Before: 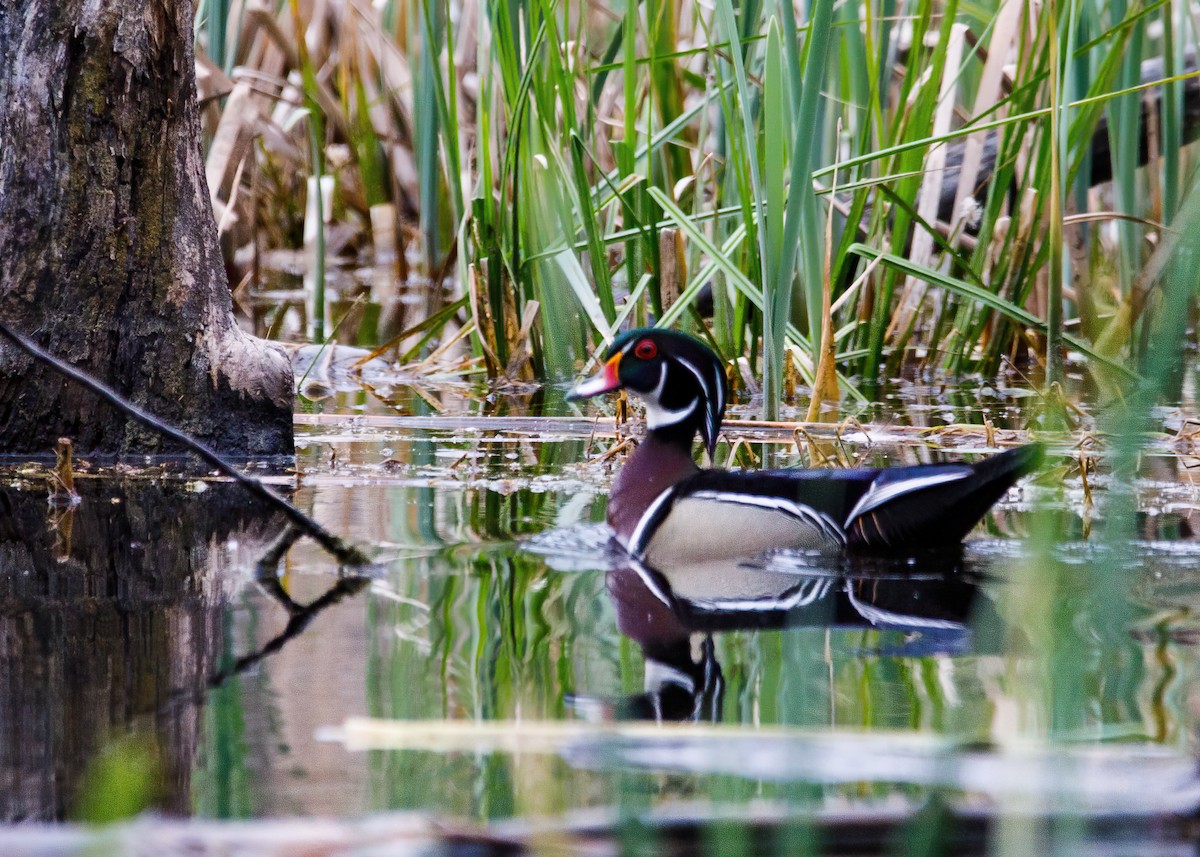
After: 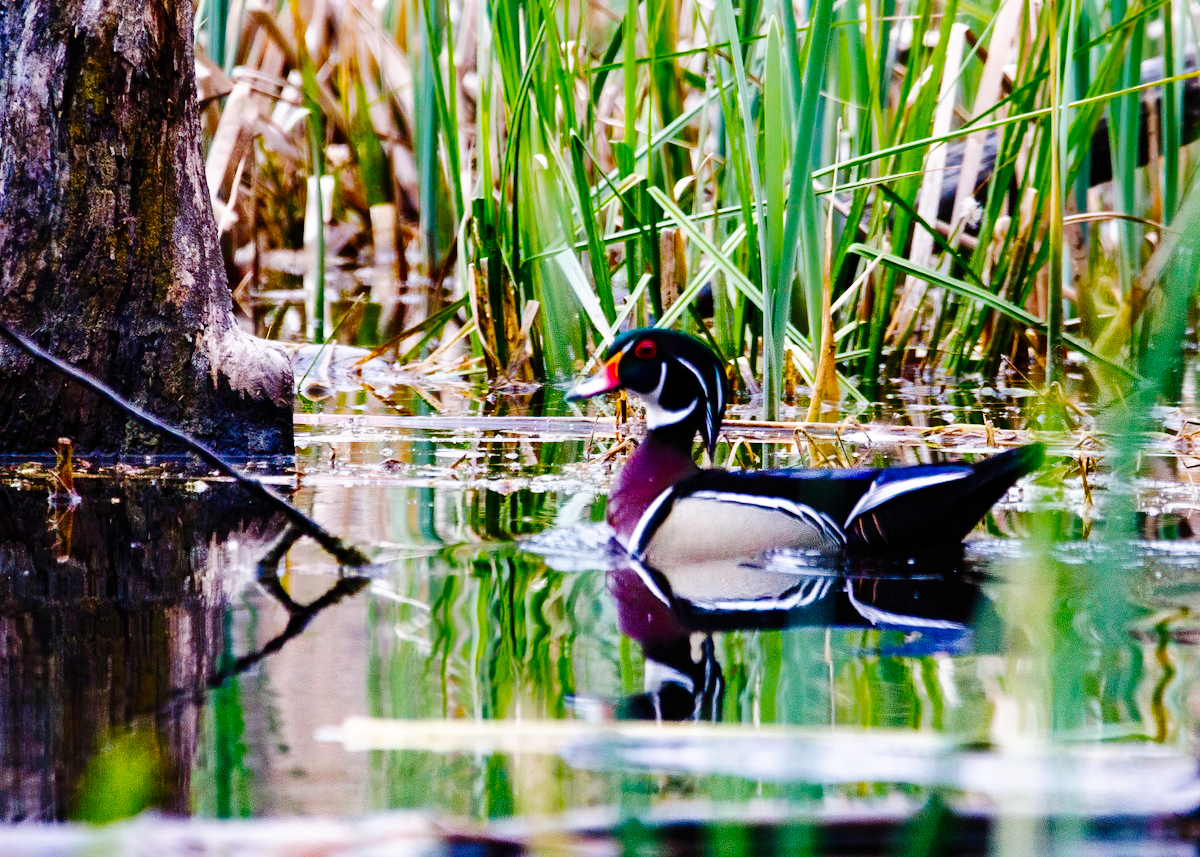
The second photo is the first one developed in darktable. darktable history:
tone curve: curves: ch0 [(0, 0) (0.003, 0.003) (0.011, 0.005) (0.025, 0.008) (0.044, 0.012) (0.069, 0.02) (0.1, 0.031) (0.136, 0.047) (0.177, 0.088) (0.224, 0.141) (0.277, 0.222) (0.335, 0.32) (0.399, 0.425) (0.468, 0.524) (0.543, 0.623) (0.623, 0.716) (0.709, 0.796) (0.801, 0.88) (0.898, 0.959) (1, 1)], preserve colors none
tone equalizer: -7 EV 0.135 EV, smoothing diameter 2.17%, edges refinement/feathering 18.13, mask exposure compensation -1.57 EV, filter diffusion 5
color balance rgb: perceptual saturation grading › global saturation 20%, perceptual saturation grading › highlights -24.906%, perceptual saturation grading › shadows 50.068%, perceptual brilliance grading › global brilliance 3.216%, global vibrance 14.393%
